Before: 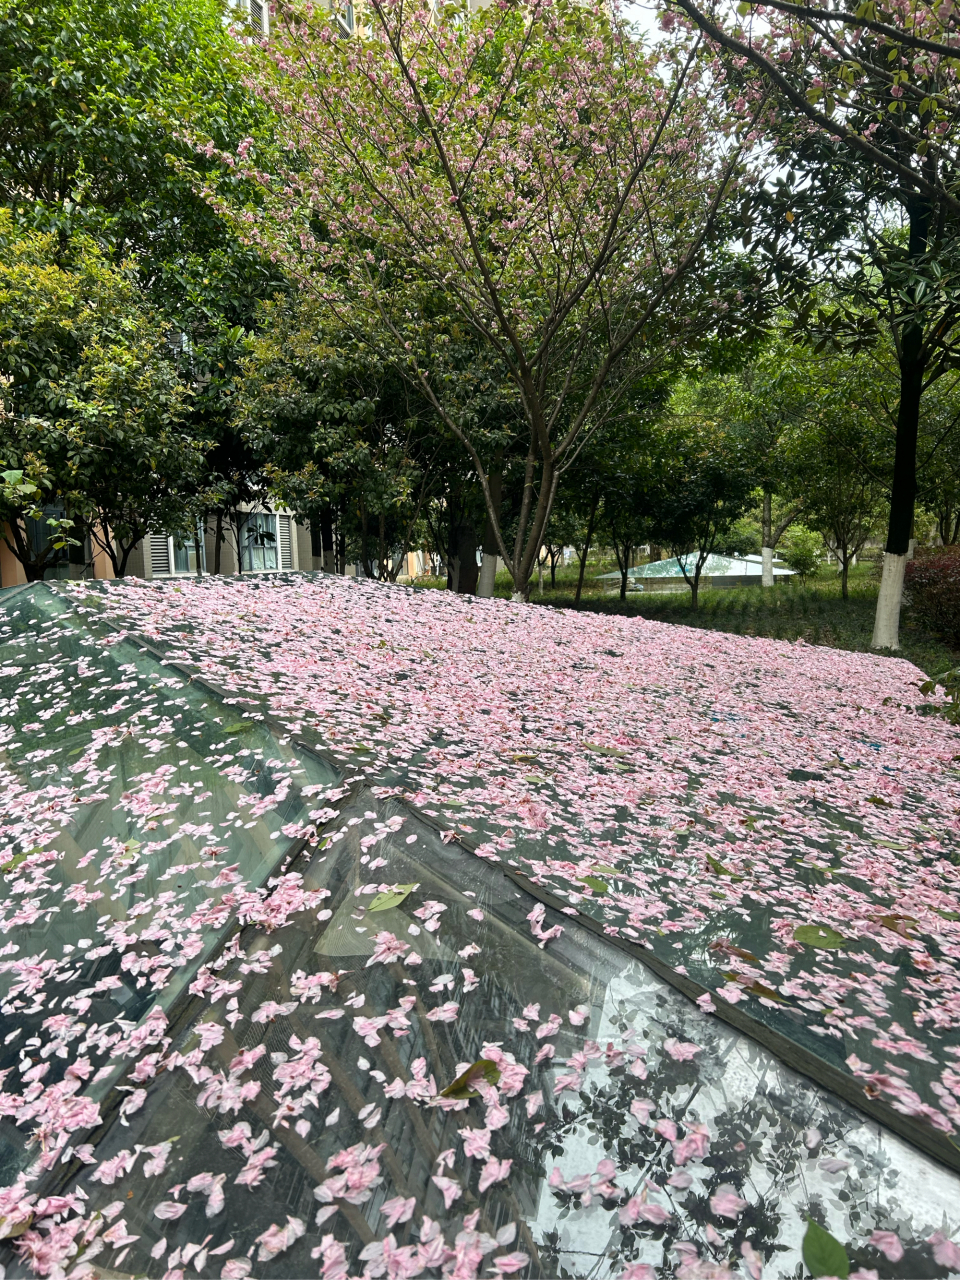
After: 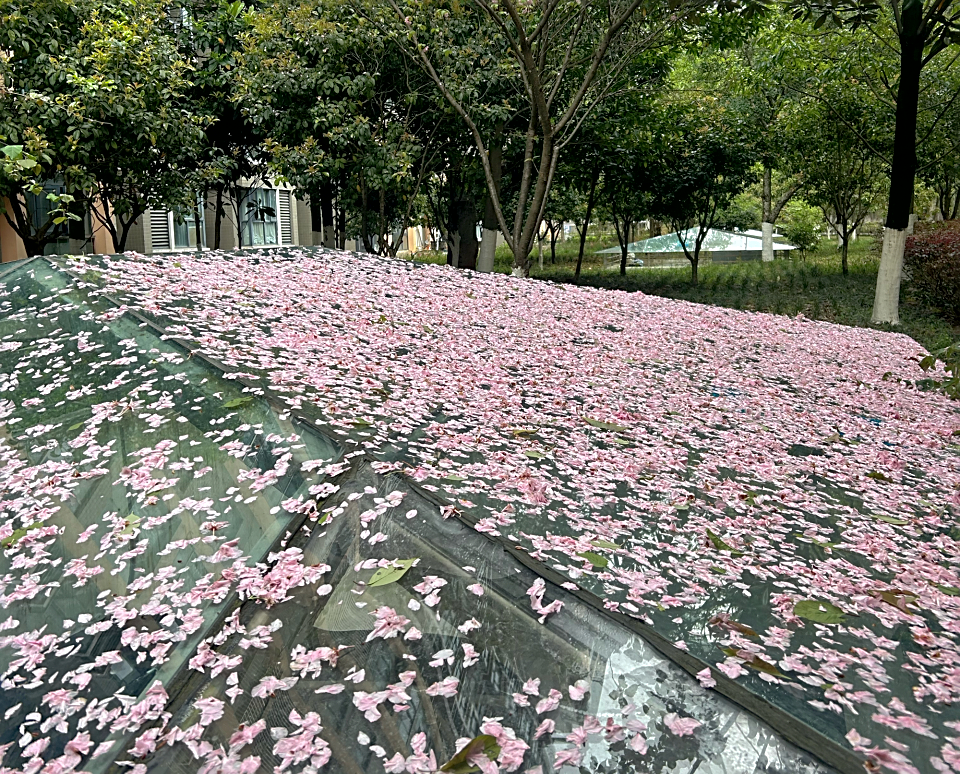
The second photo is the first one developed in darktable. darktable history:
shadows and highlights: on, module defaults
crop and rotate: top 25.437%, bottom 14.044%
local contrast: mode bilateral grid, contrast 21, coarseness 99, detail 150%, midtone range 0.2
sharpen: on, module defaults
